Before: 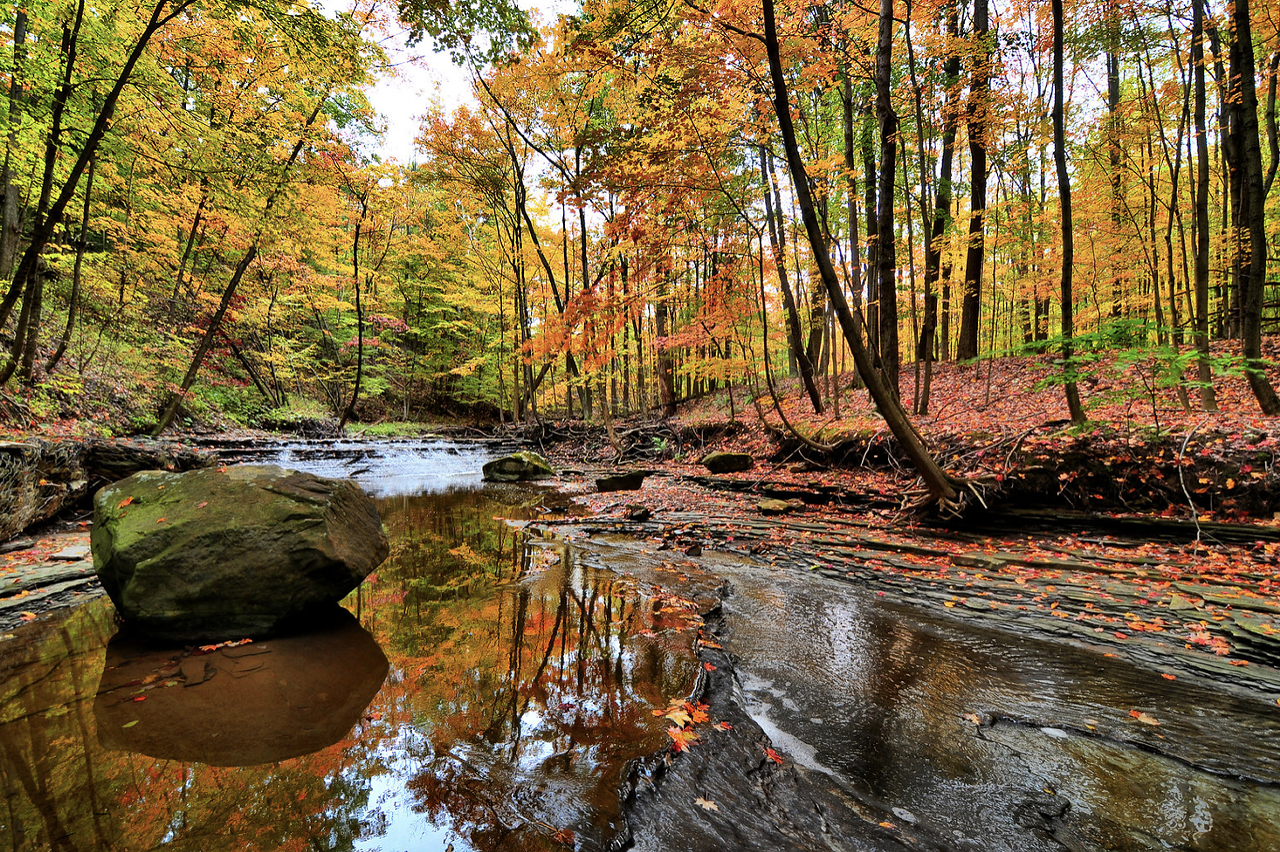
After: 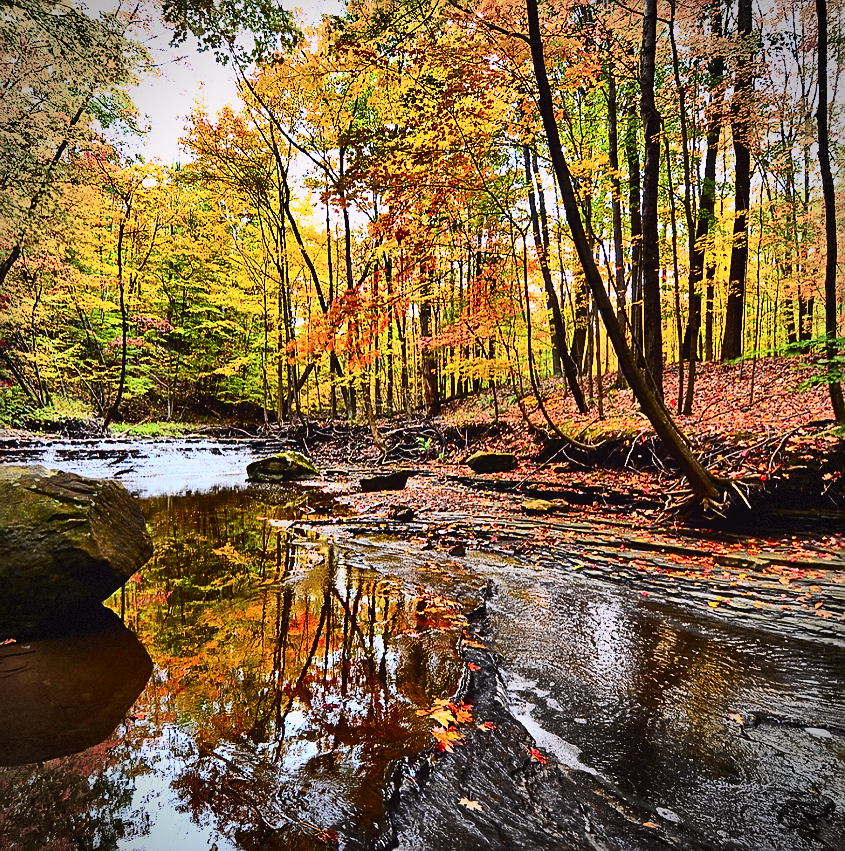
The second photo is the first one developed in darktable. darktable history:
sharpen: amount 0.55
crop and rotate: left 18.442%, right 15.508%
tone curve: curves: ch0 [(0, 0.031) (0.145, 0.106) (0.319, 0.269) (0.495, 0.544) (0.707, 0.833) (0.859, 0.931) (1, 0.967)]; ch1 [(0, 0) (0.279, 0.218) (0.424, 0.411) (0.495, 0.504) (0.538, 0.55) (0.578, 0.595) (0.707, 0.778) (1, 1)]; ch2 [(0, 0) (0.125, 0.089) (0.353, 0.329) (0.436, 0.432) (0.552, 0.554) (0.615, 0.674) (1, 1)], color space Lab, independent channels, preserve colors none
vignetting: dithering 8-bit output, unbound false
